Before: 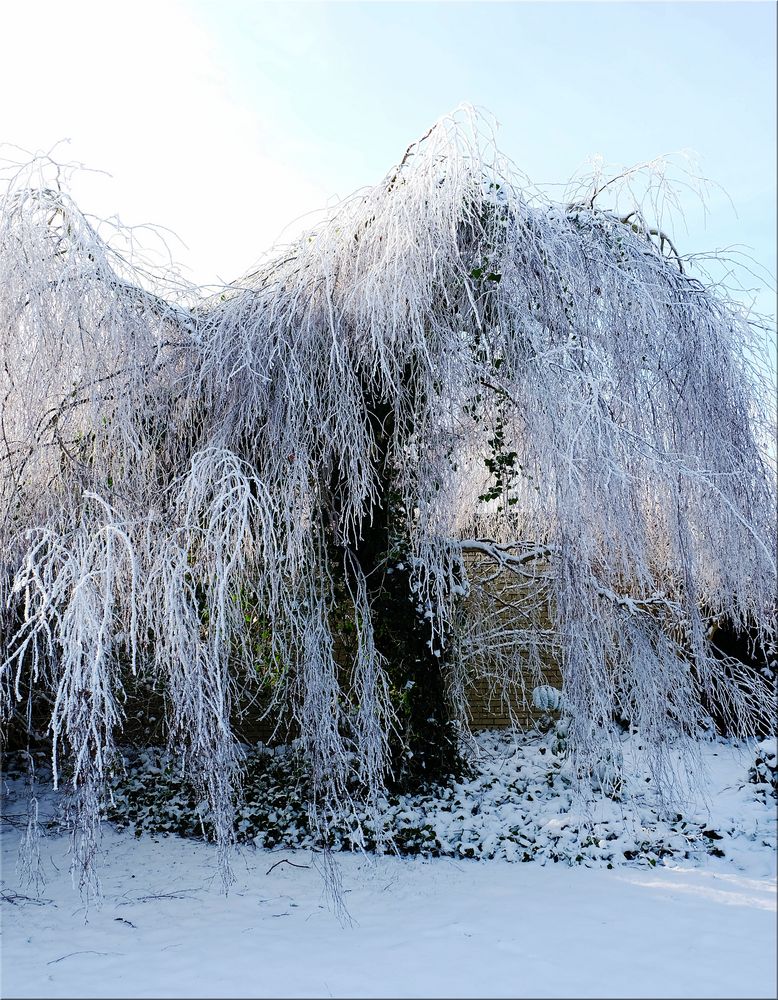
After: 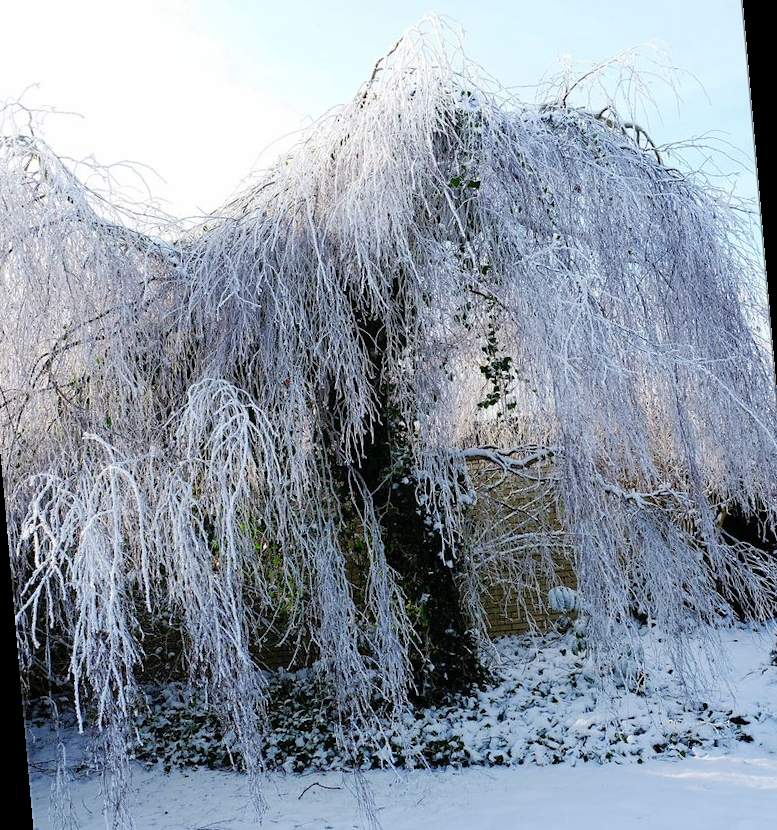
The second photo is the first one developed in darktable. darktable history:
rotate and perspective: rotation -5°, crop left 0.05, crop right 0.952, crop top 0.11, crop bottom 0.89
rgb curve: curves: ch0 [(0, 0) (0.053, 0.068) (0.122, 0.128) (1, 1)]
